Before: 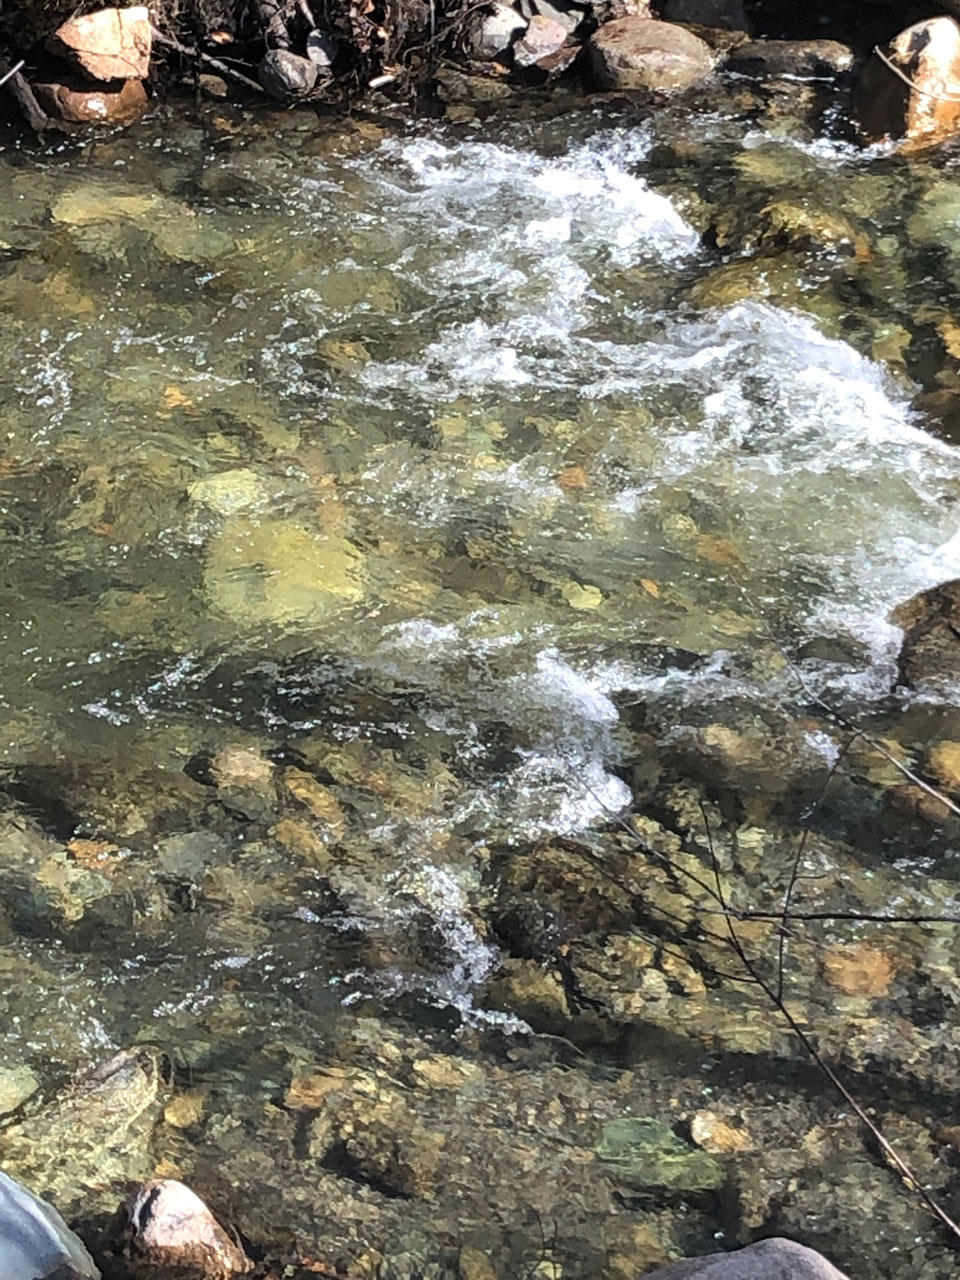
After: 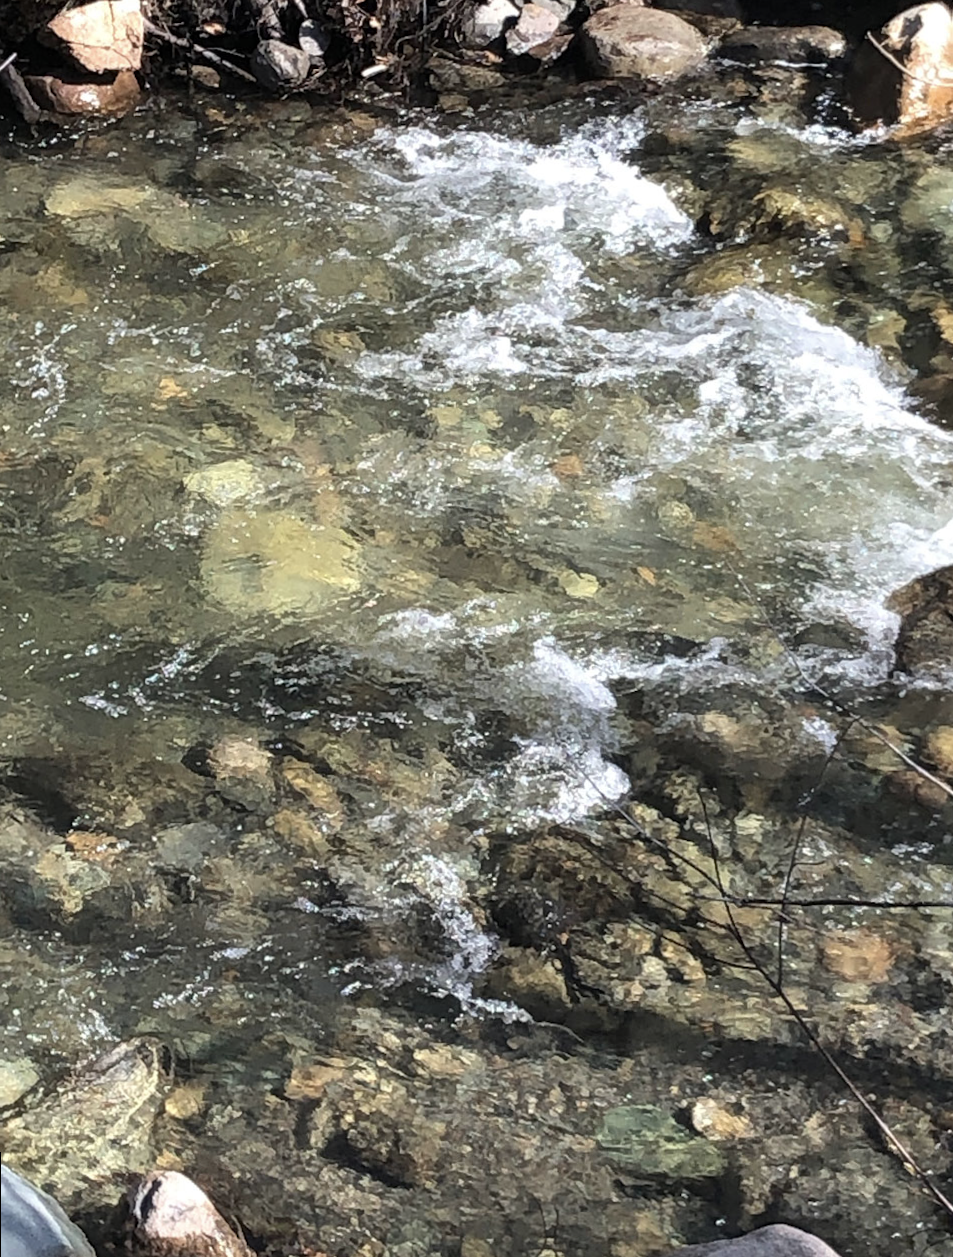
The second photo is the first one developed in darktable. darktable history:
rotate and perspective: rotation -0.45°, automatic cropping original format, crop left 0.008, crop right 0.992, crop top 0.012, crop bottom 0.988
contrast brightness saturation: contrast 0.06, brightness -0.01, saturation -0.23
